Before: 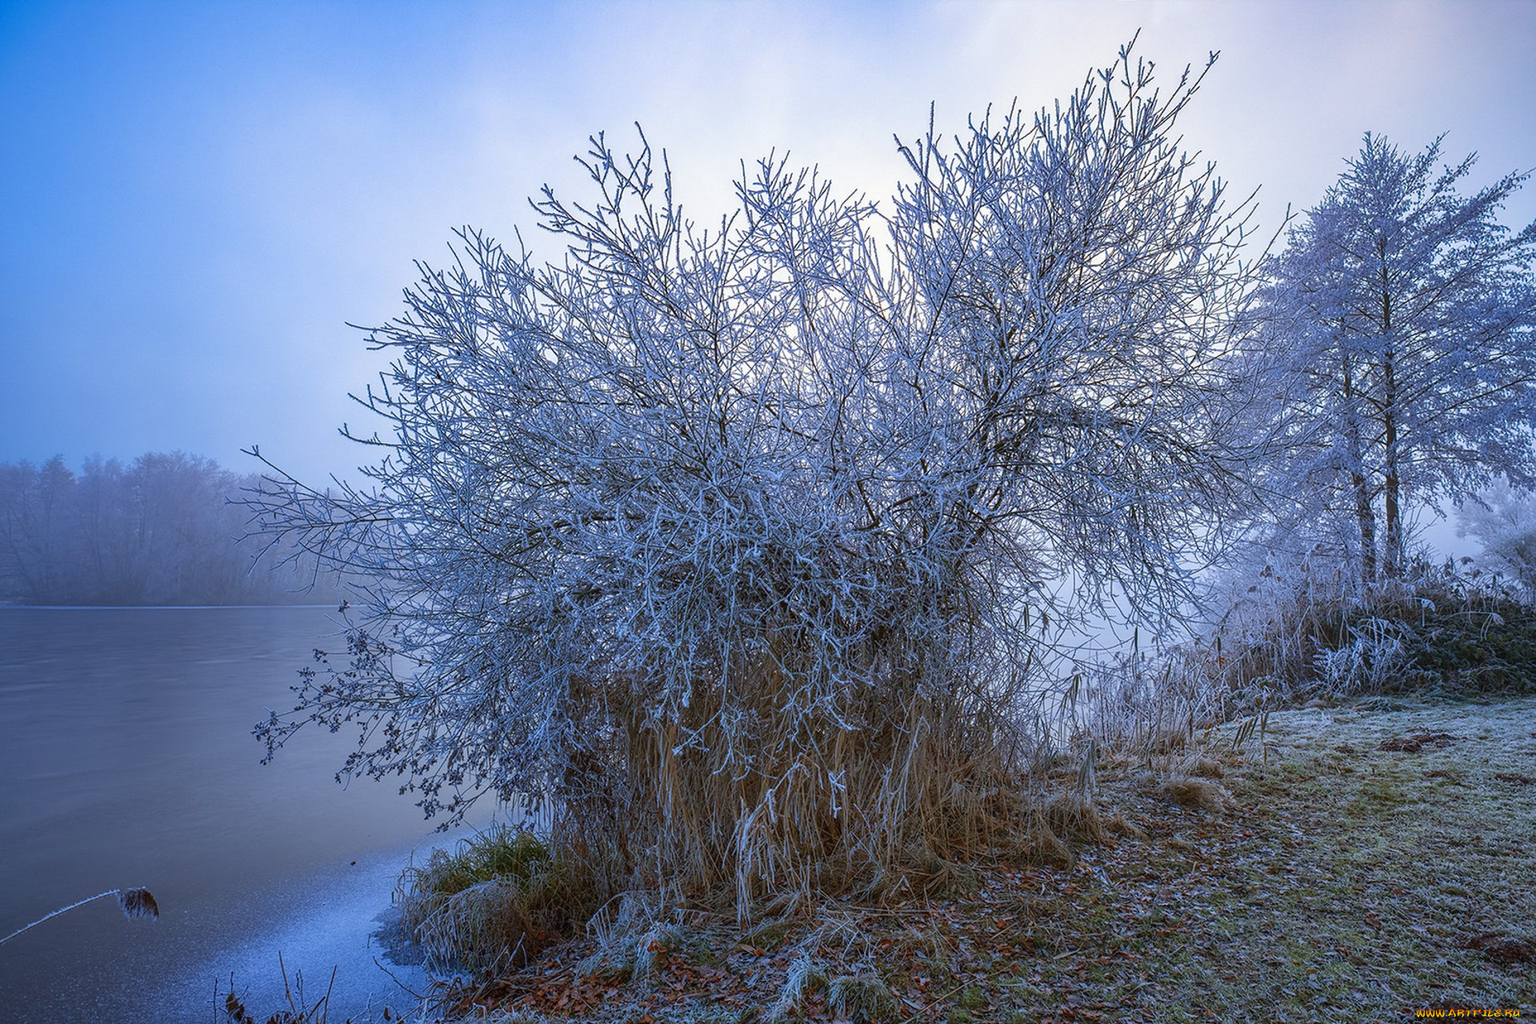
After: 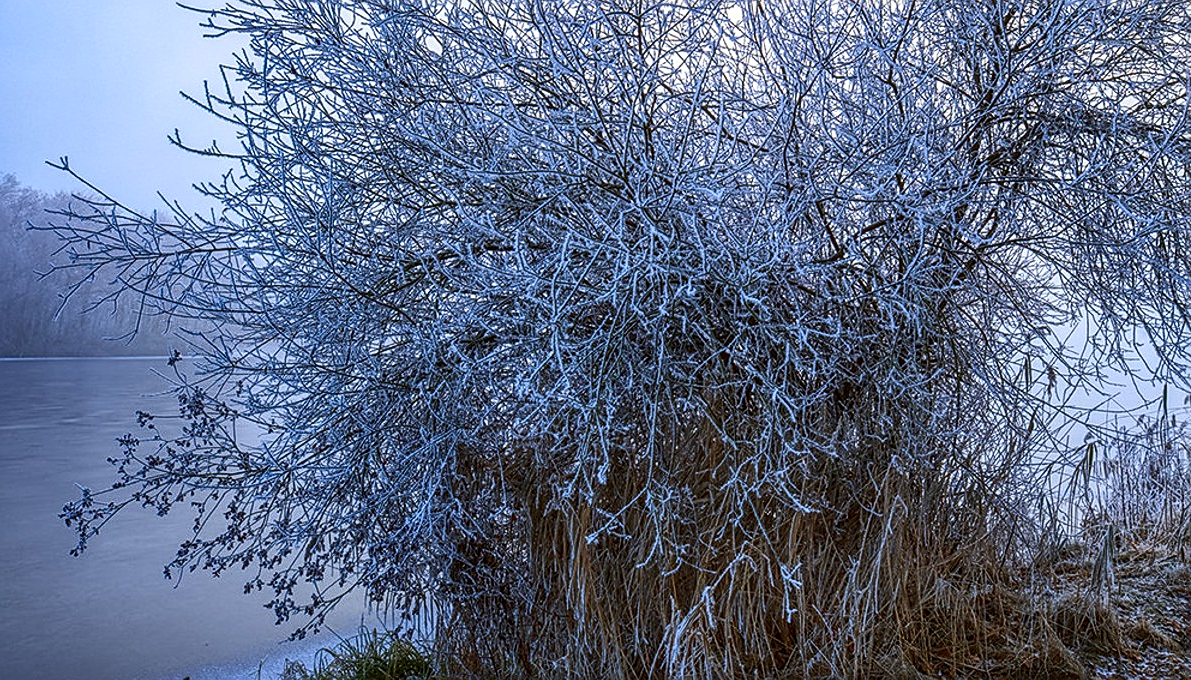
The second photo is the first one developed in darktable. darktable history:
crop: left 13.312%, top 31.28%, right 24.627%, bottom 15.582%
exposure: compensate highlight preservation false
sharpen: on, module defaults
local contrast: on, module defaults
contrast brightness saturation: contrast 0.22
